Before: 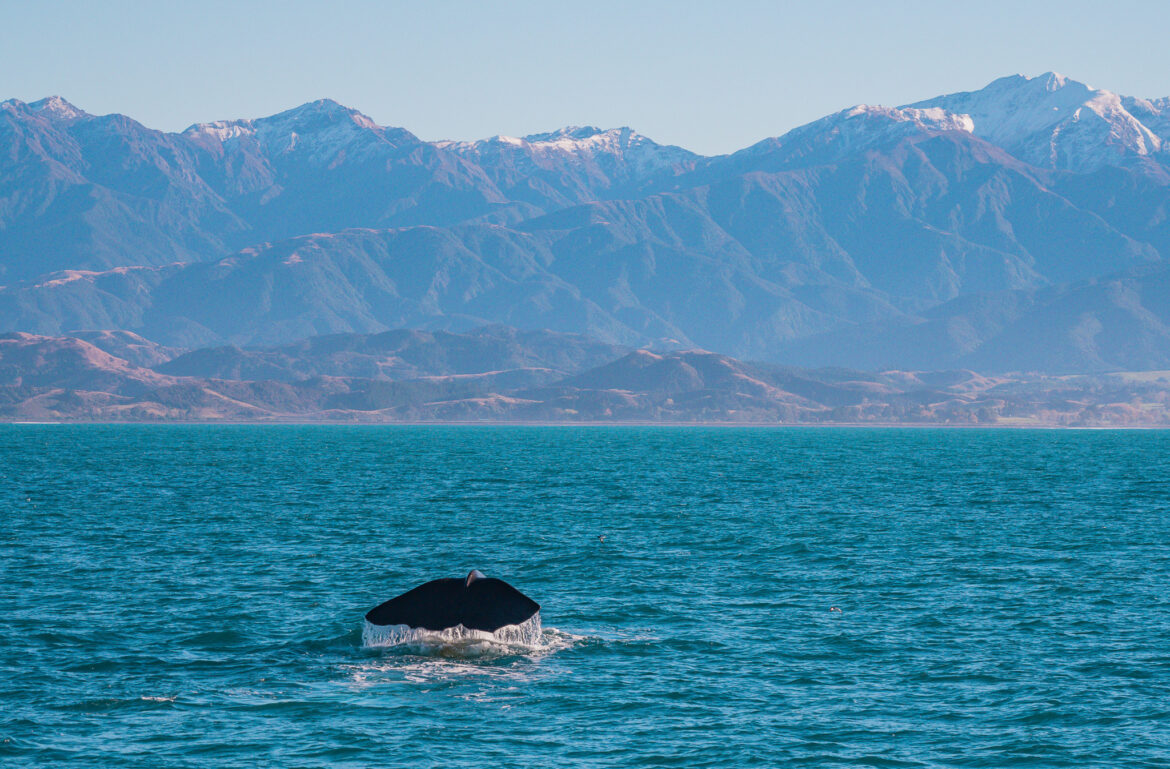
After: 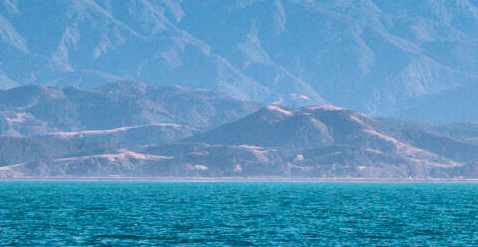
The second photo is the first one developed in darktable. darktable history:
tone equalizer: -8 EV -0.418 EV, -7 EV -0.396 EV, -6 EV -0.309 EV, -5 EV -0.228 EV, -3 EV 0.213 EV, -2 EV 0.314 EV, -1 EV 0.392 EV, +0 EV 0.434 EV, edges refinement/feathering 500, mask exposure compensation -1.57 EV, preserve details no
crop: left 31.624%, top 31.852%, right 27.463%, bottom 35.995%
local contrast: detail 142%
